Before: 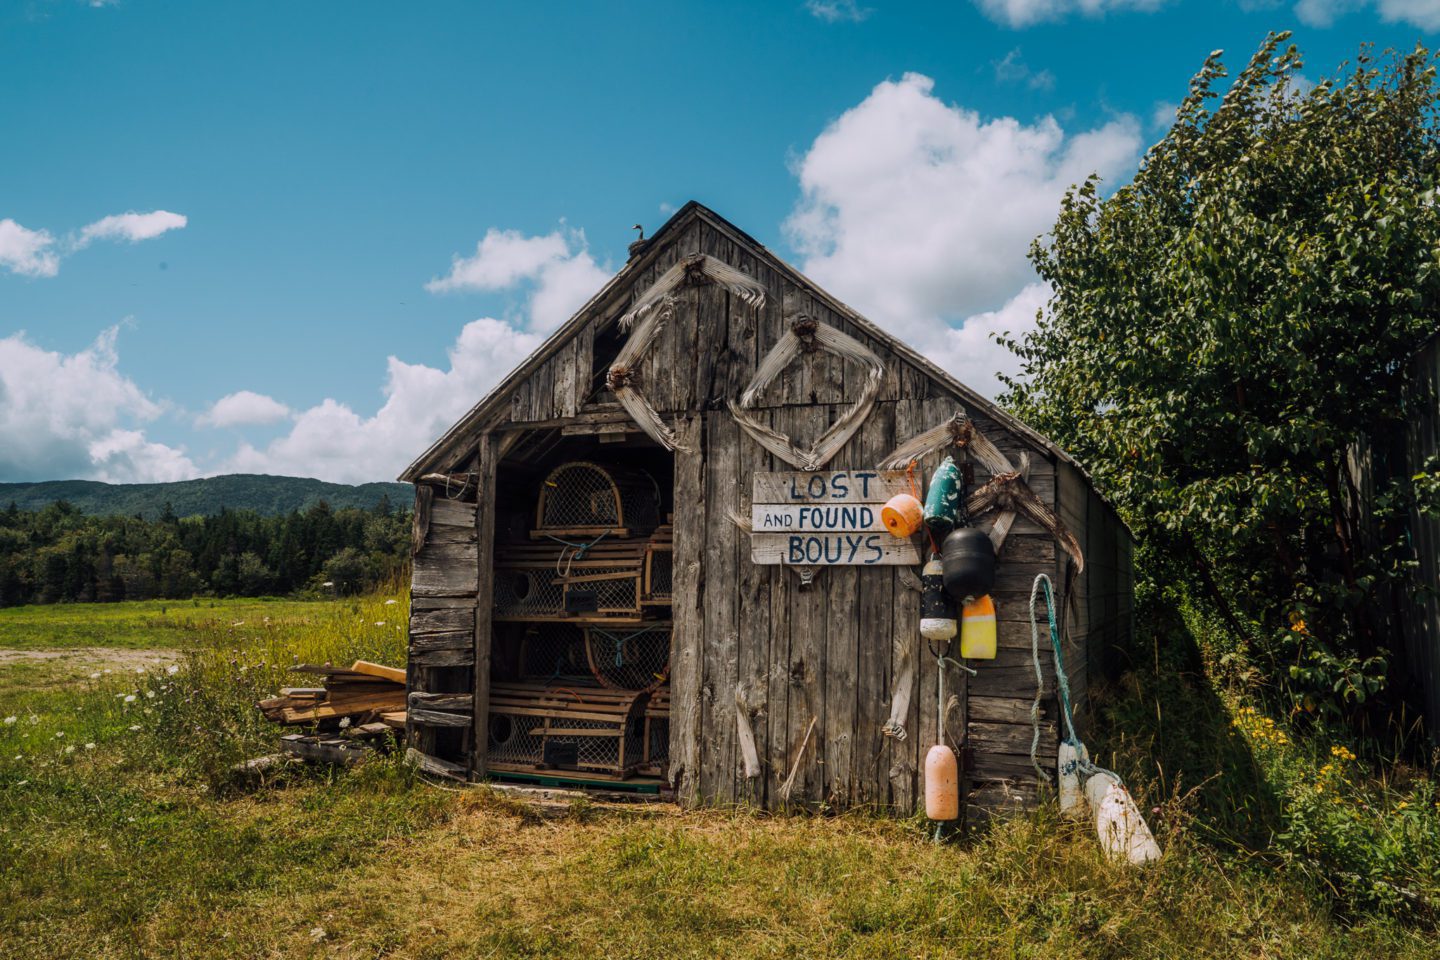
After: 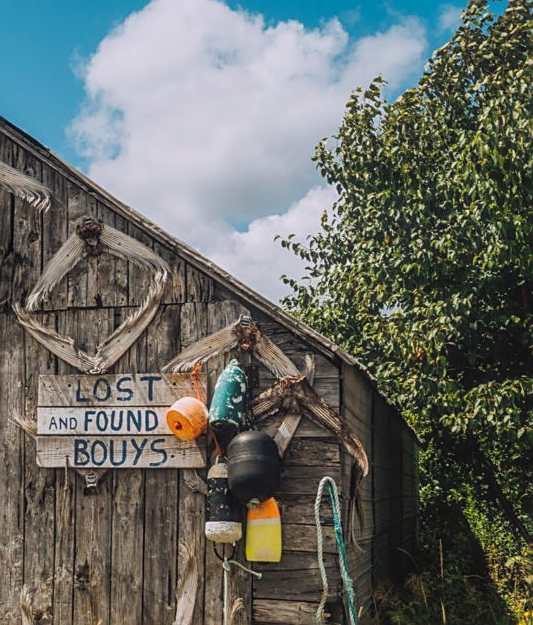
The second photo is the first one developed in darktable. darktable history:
contrast brightness saturation: contrast -0.097, brightness 0.049, saturation 0.076
sharpen: on, module defaults
crop and rotate: left 49.718%, top 10.149%, right 13.242%, bottom 24.743%
local contrast: on, module defaults
haze removal: strength -0.04, compatibility mode true, adaptive false
